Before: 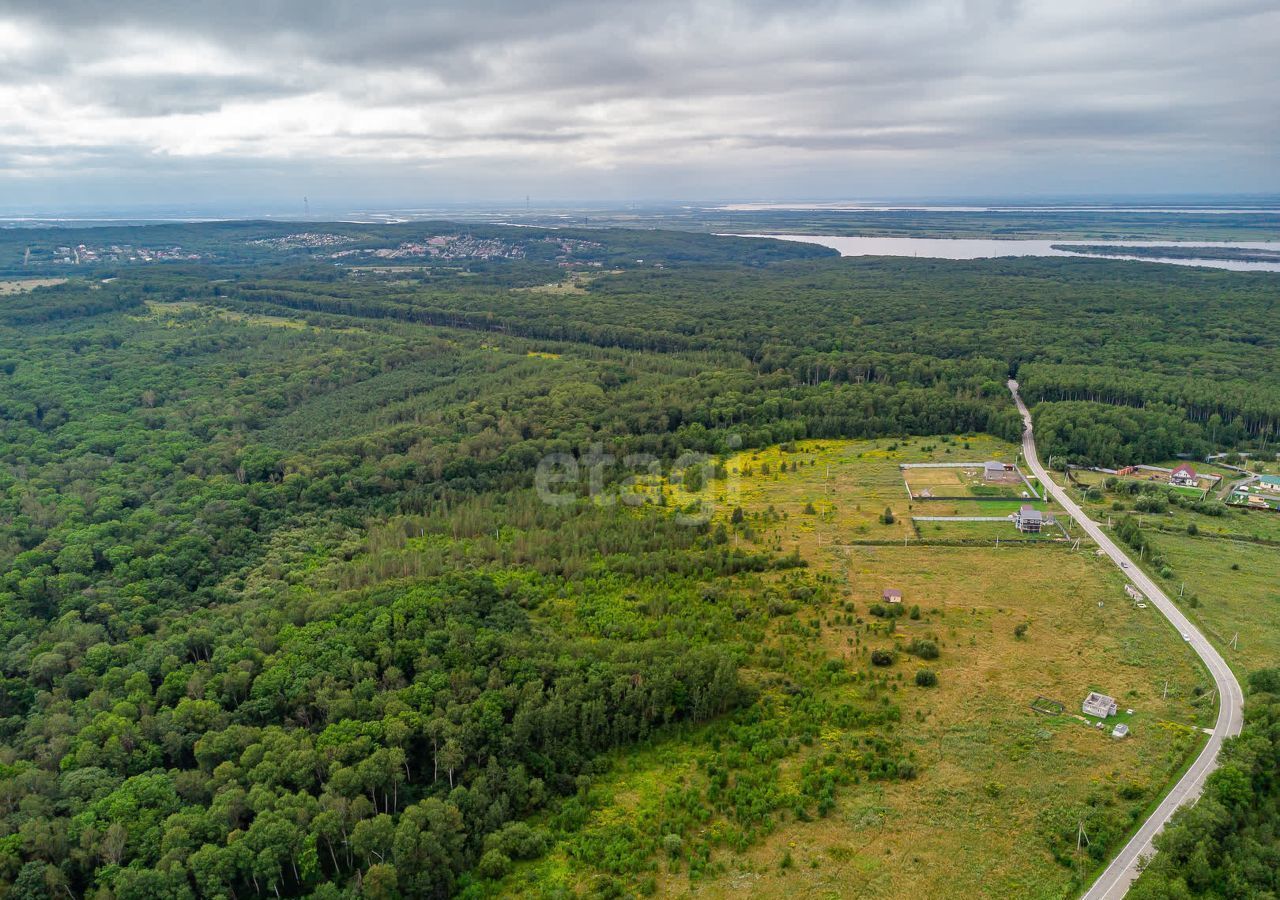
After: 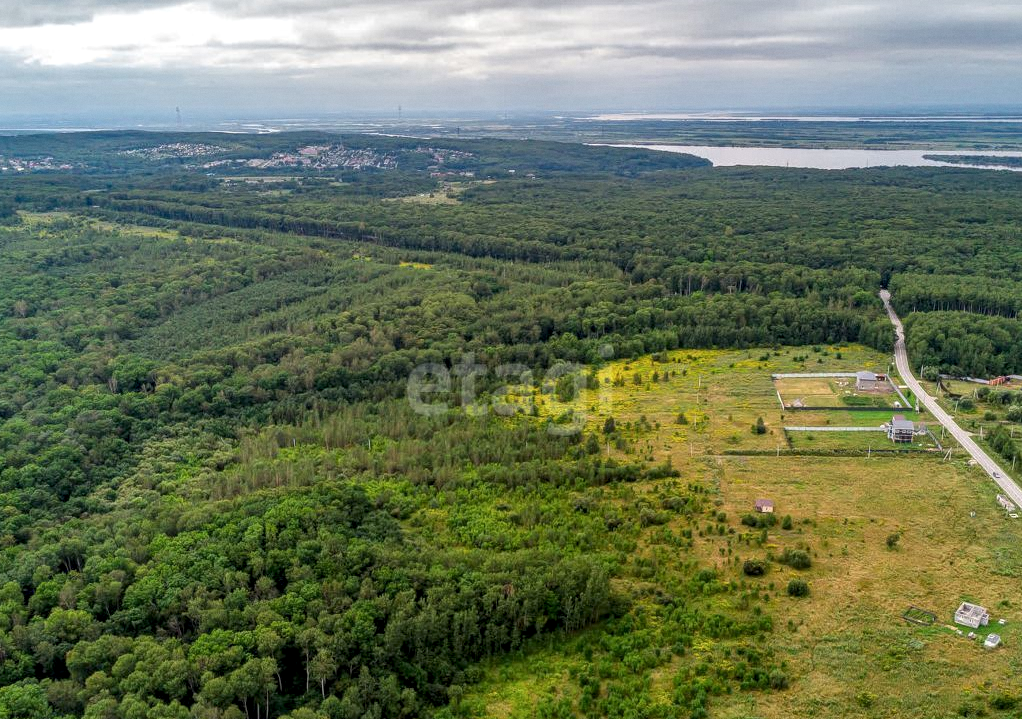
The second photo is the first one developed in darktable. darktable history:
crop and rotate: left 10.071%, top 10.071%, right 10.02%, bottom 10.02%
grain: coarseness 14.57 ISO, strength 8.8%
local contrast: detail 130%
